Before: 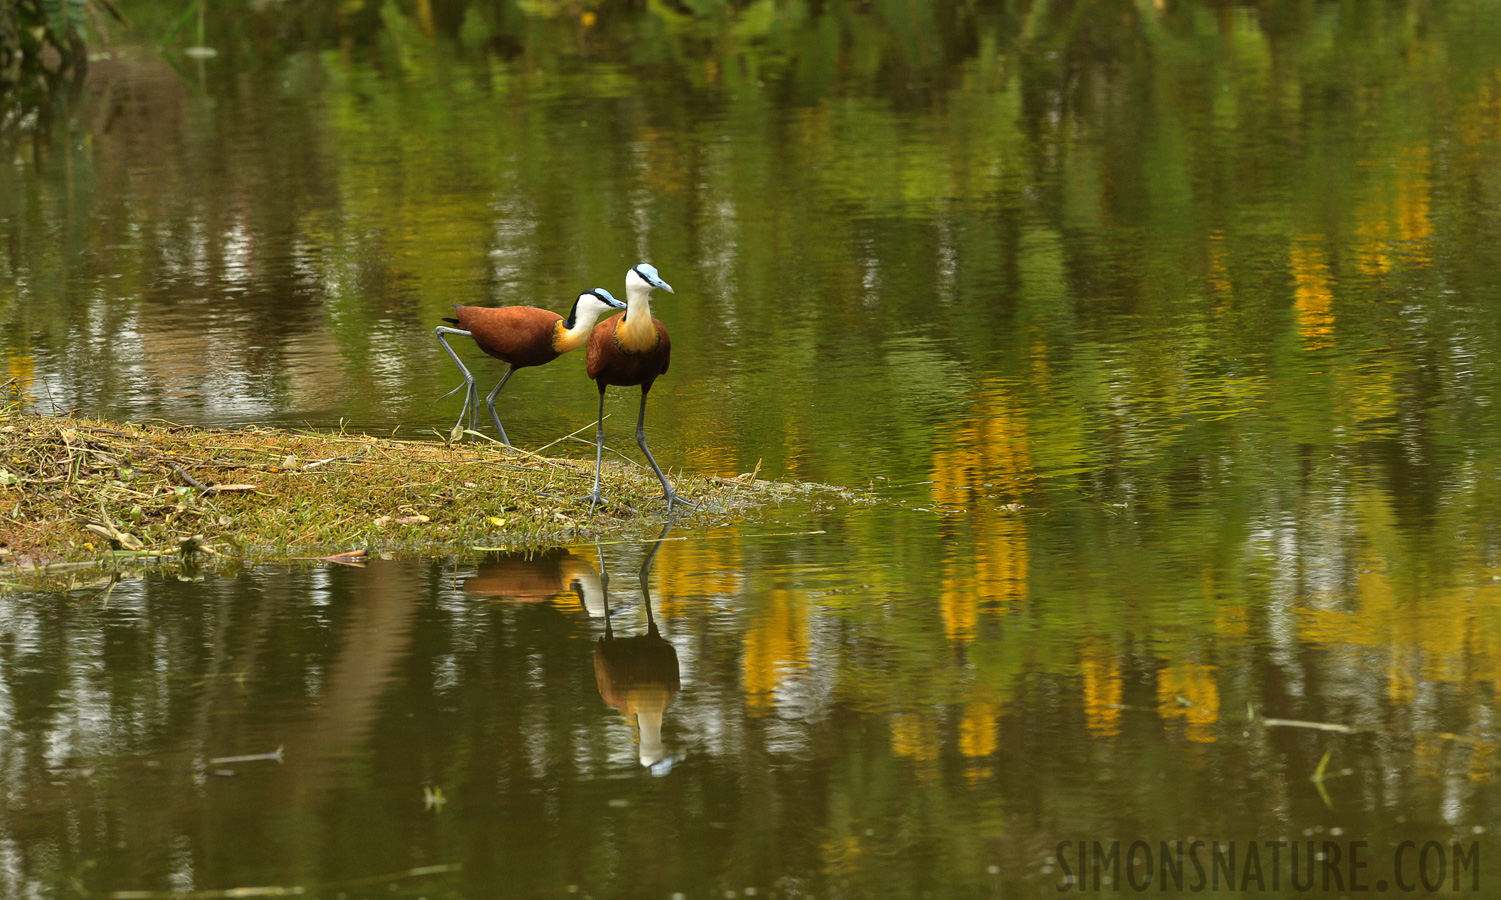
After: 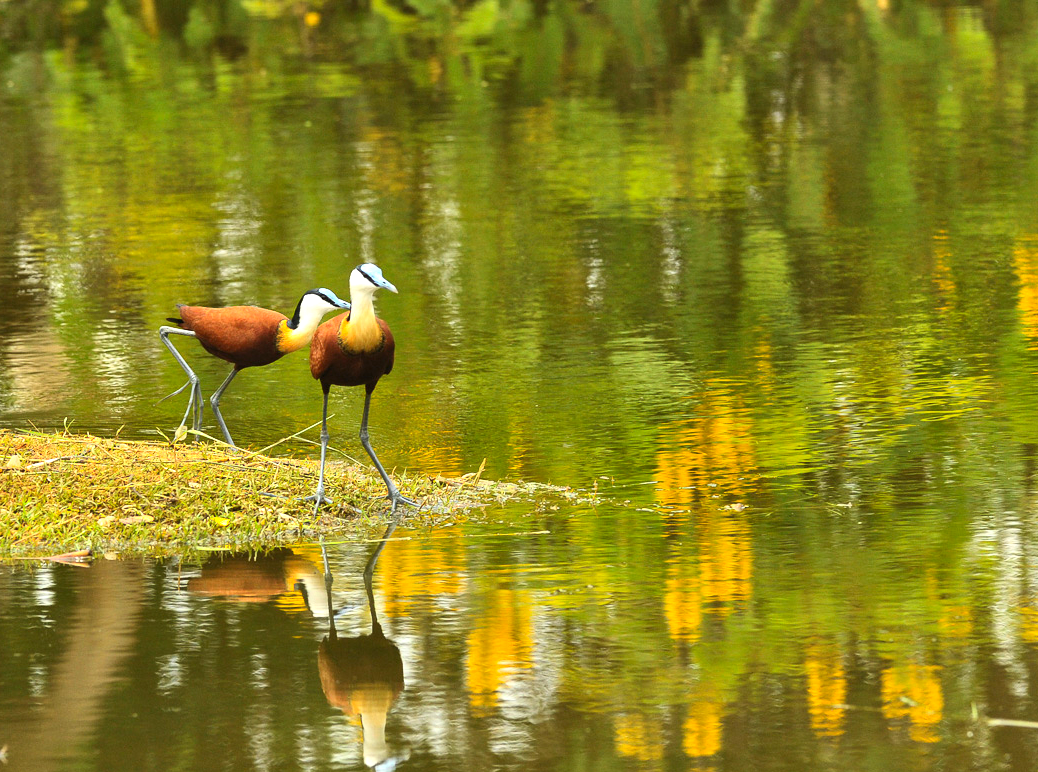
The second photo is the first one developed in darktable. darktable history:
contrast equalizer: octaves 7, y [[0.515 ×6], [0.507 ×6], [0.425 ×6], [0 ×6], [0 ×6]], mix 0.3
contrast brightness saturation: contrast 0.205, brightness 0.167, saturation 0.22
crop: left 18.436%, right 12.373%, bottom 14.155%
exposure: exposure 0.641 EV, compensate highlight preservation false
shadows and highlights: shadows 59.2, soften with gaussian
